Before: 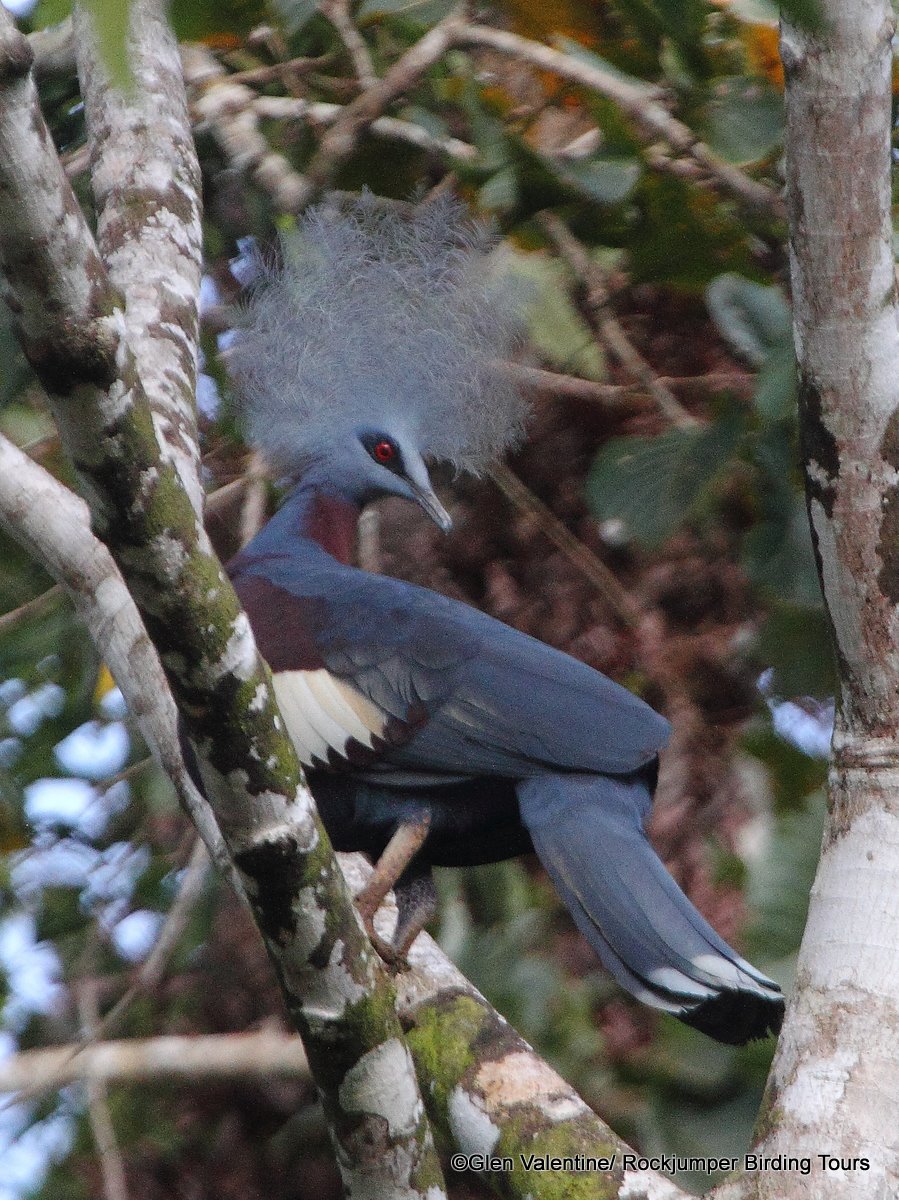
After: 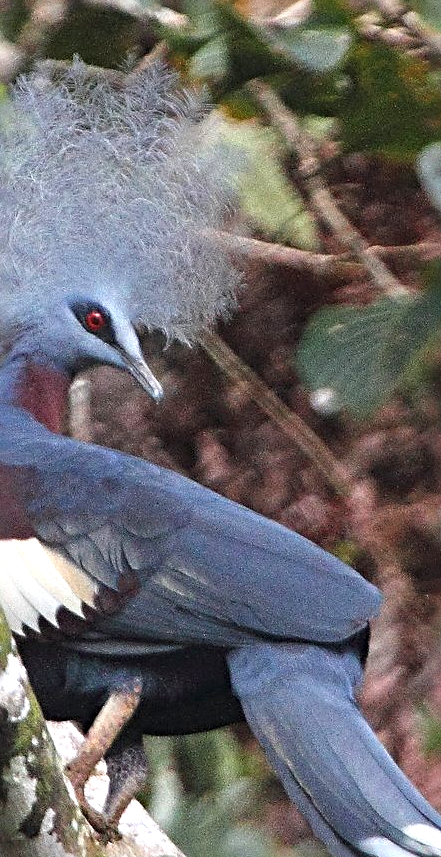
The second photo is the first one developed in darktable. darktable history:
crop: left 32.25%, top 10.957%, right 18.608%, bottom 17.616%
exposure: black level correction 0, exposure 0.935 EV, compensate highlight preservation false
sharpen: radius 4.934
